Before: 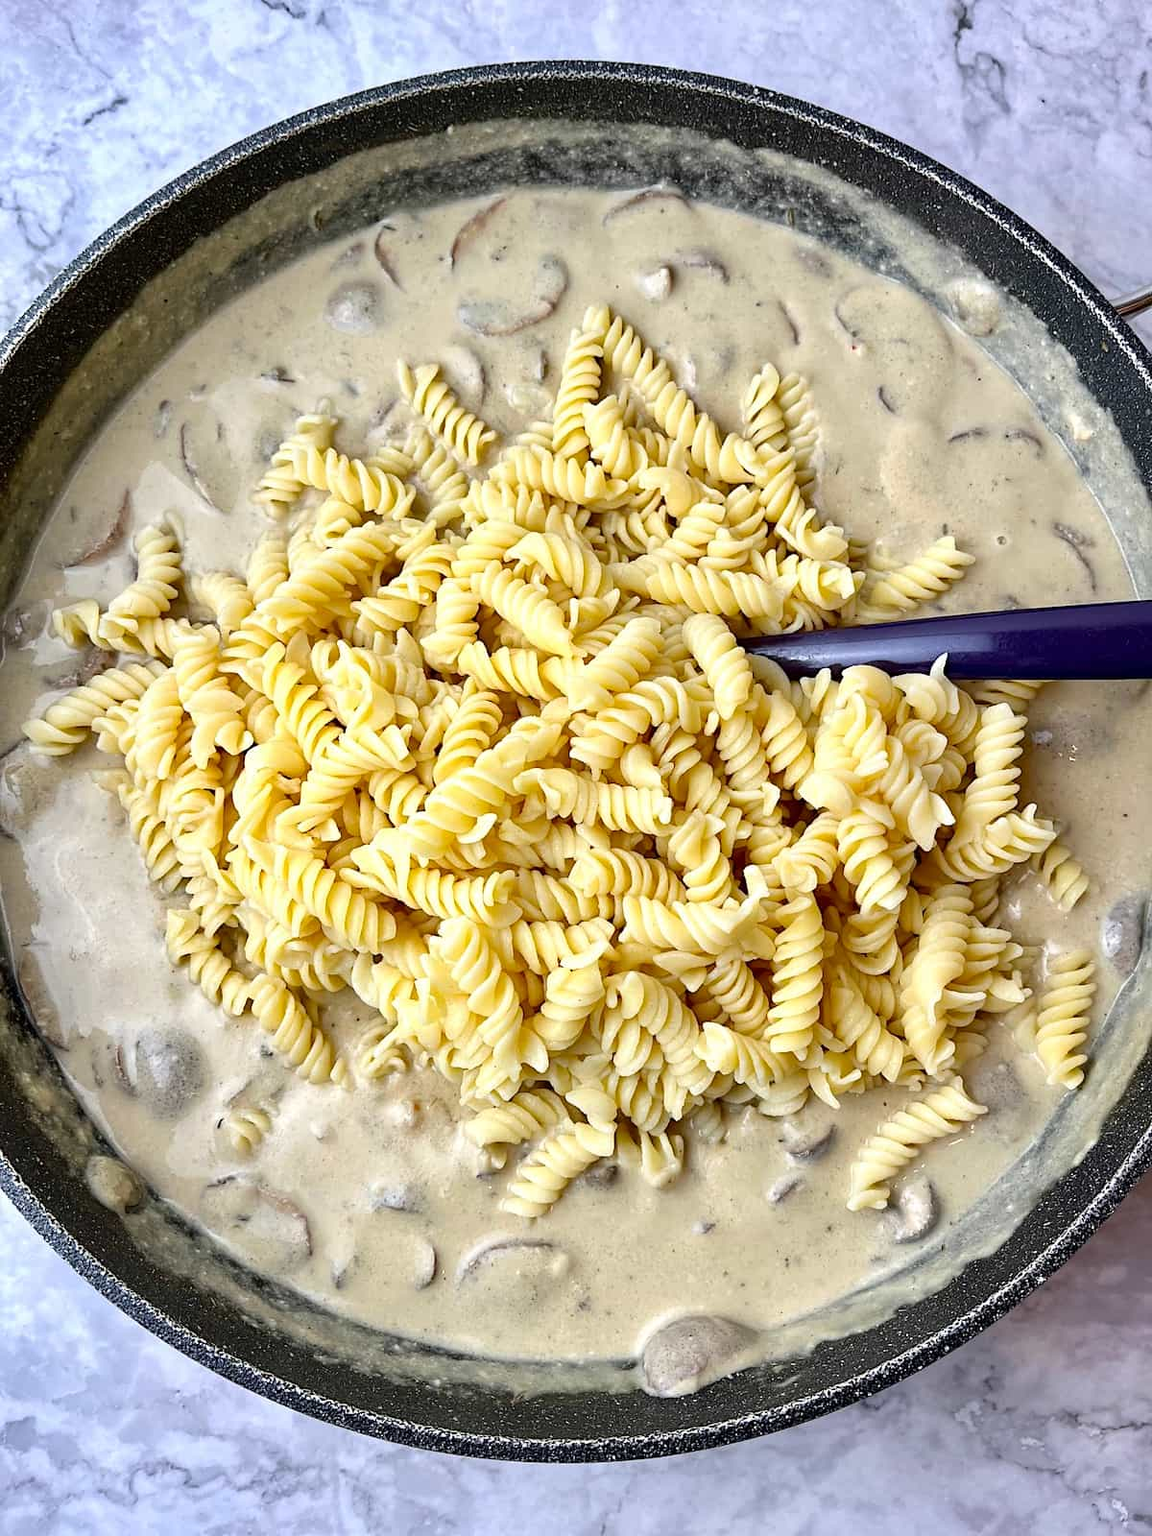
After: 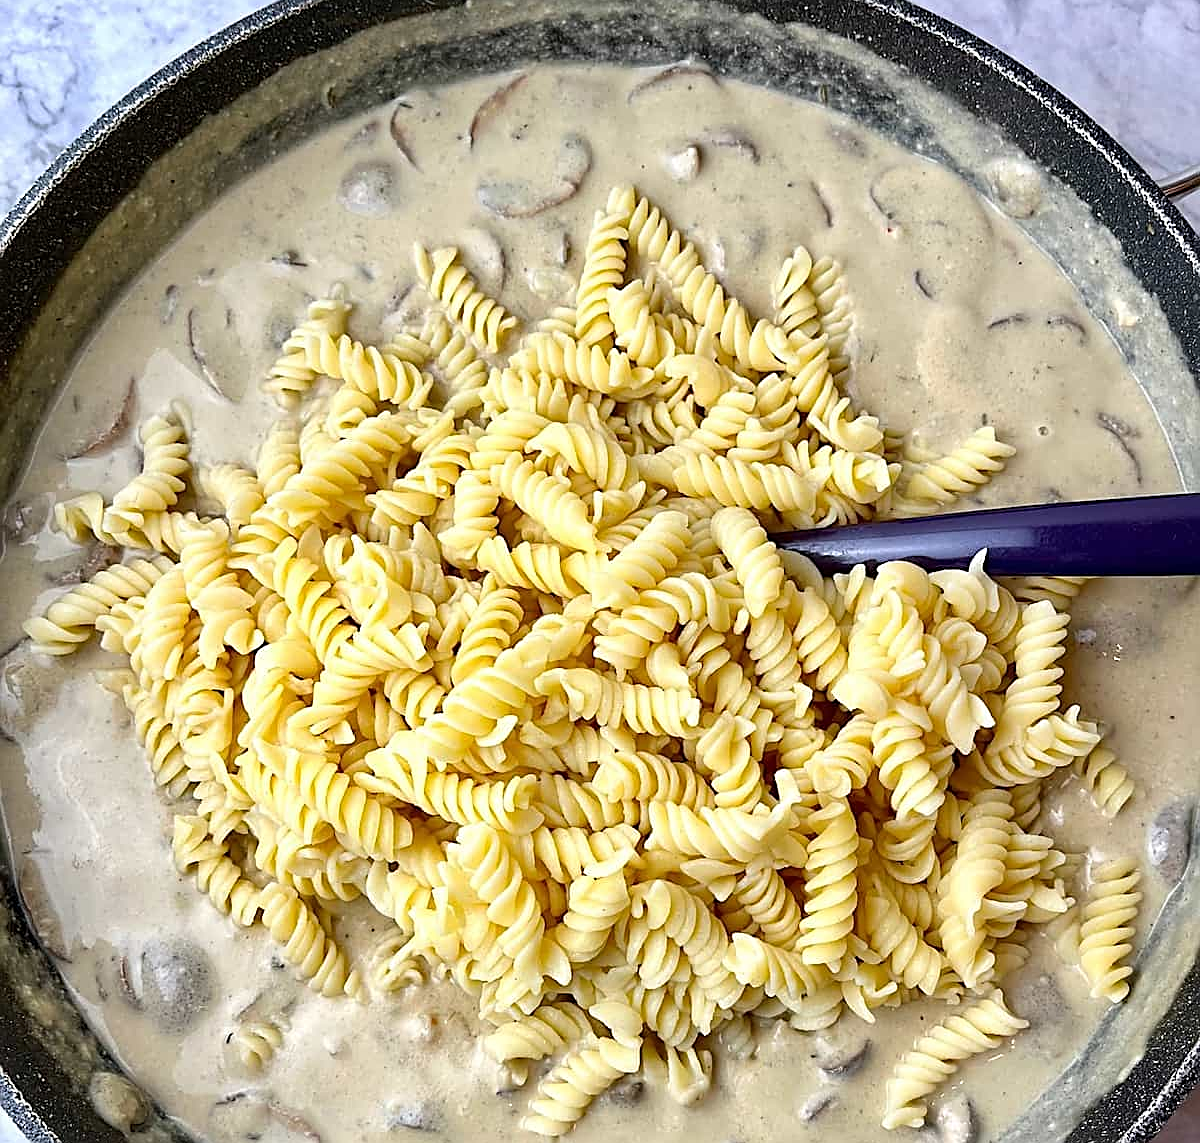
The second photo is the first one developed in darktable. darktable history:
crop and rotate: top 8.279%, bottom 20.257%
sharpen: on, module defaults
